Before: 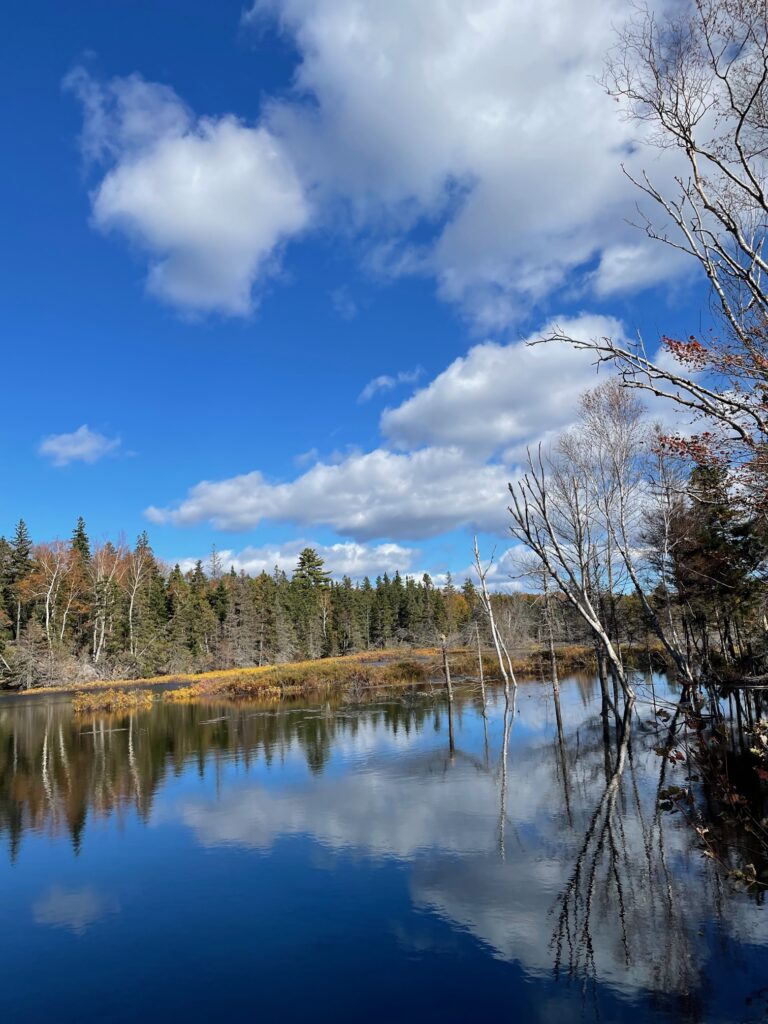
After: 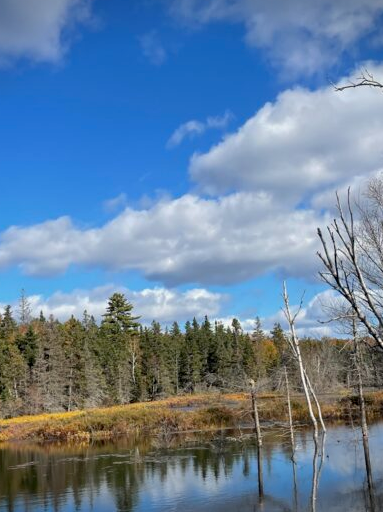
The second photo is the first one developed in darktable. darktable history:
white balance: red 1.009, blue 0.985
vignetting: fall-off start 97.23%, saturation -0.024, center (-0.033, -0.042), width/height ratio 1.179, unbound false
crop: left 25%, top 25%, right 25%, bottom 25%
shadows and highlights: shadows 25, highlights -25
